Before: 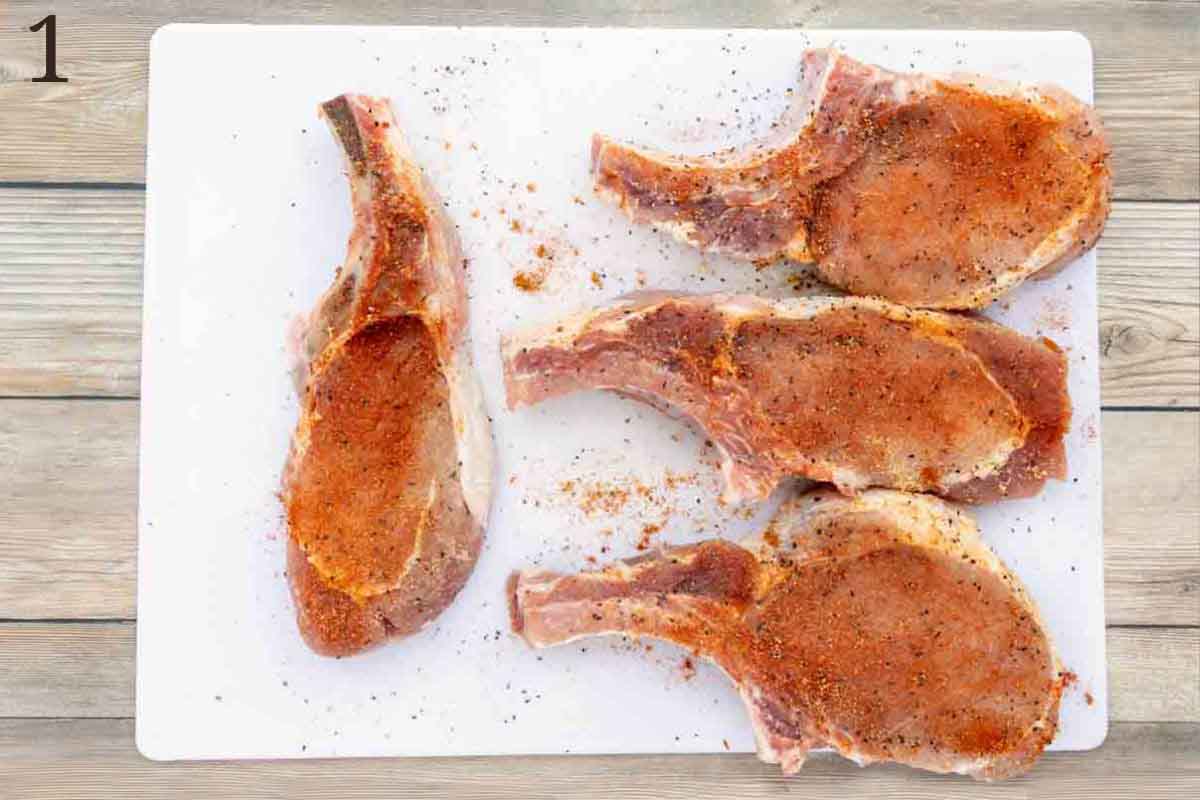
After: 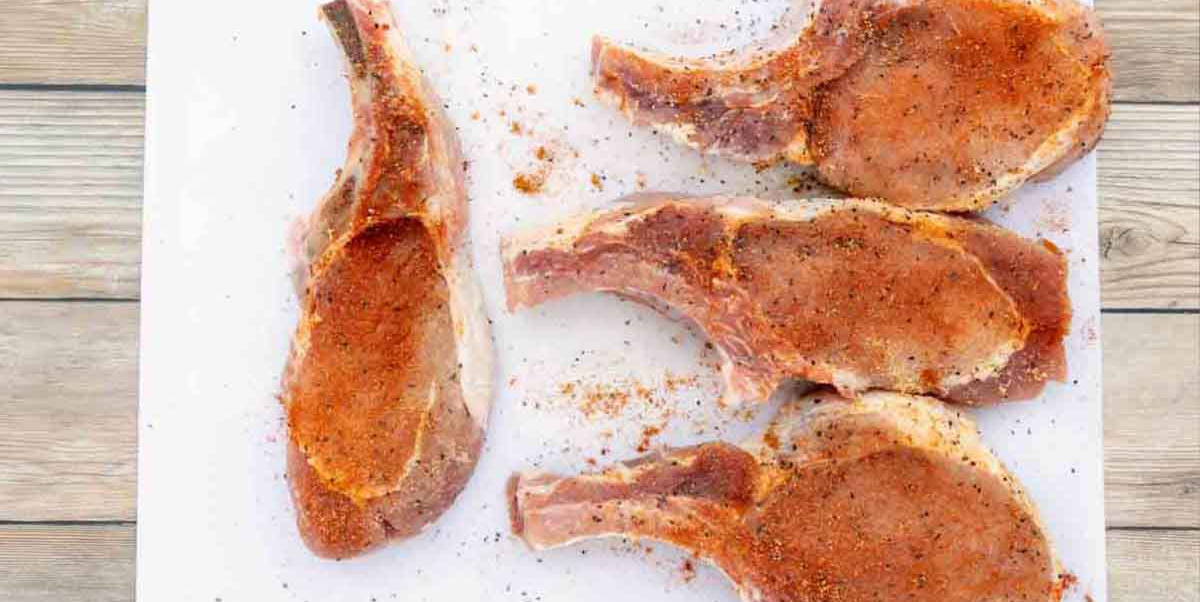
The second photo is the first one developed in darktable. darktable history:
contrast equalizer: y [[0.5, 0.504, 0.515, 0.527, 0.535, 0.534], [0.5 ×6], [0.491, 0.387, 0.179, 0.068, 0.068, 0.068], [0 ×5, 0.023], [0 ×6]], mix -0.186
crop and rotate: top 12.38%, bottom 12.351%
